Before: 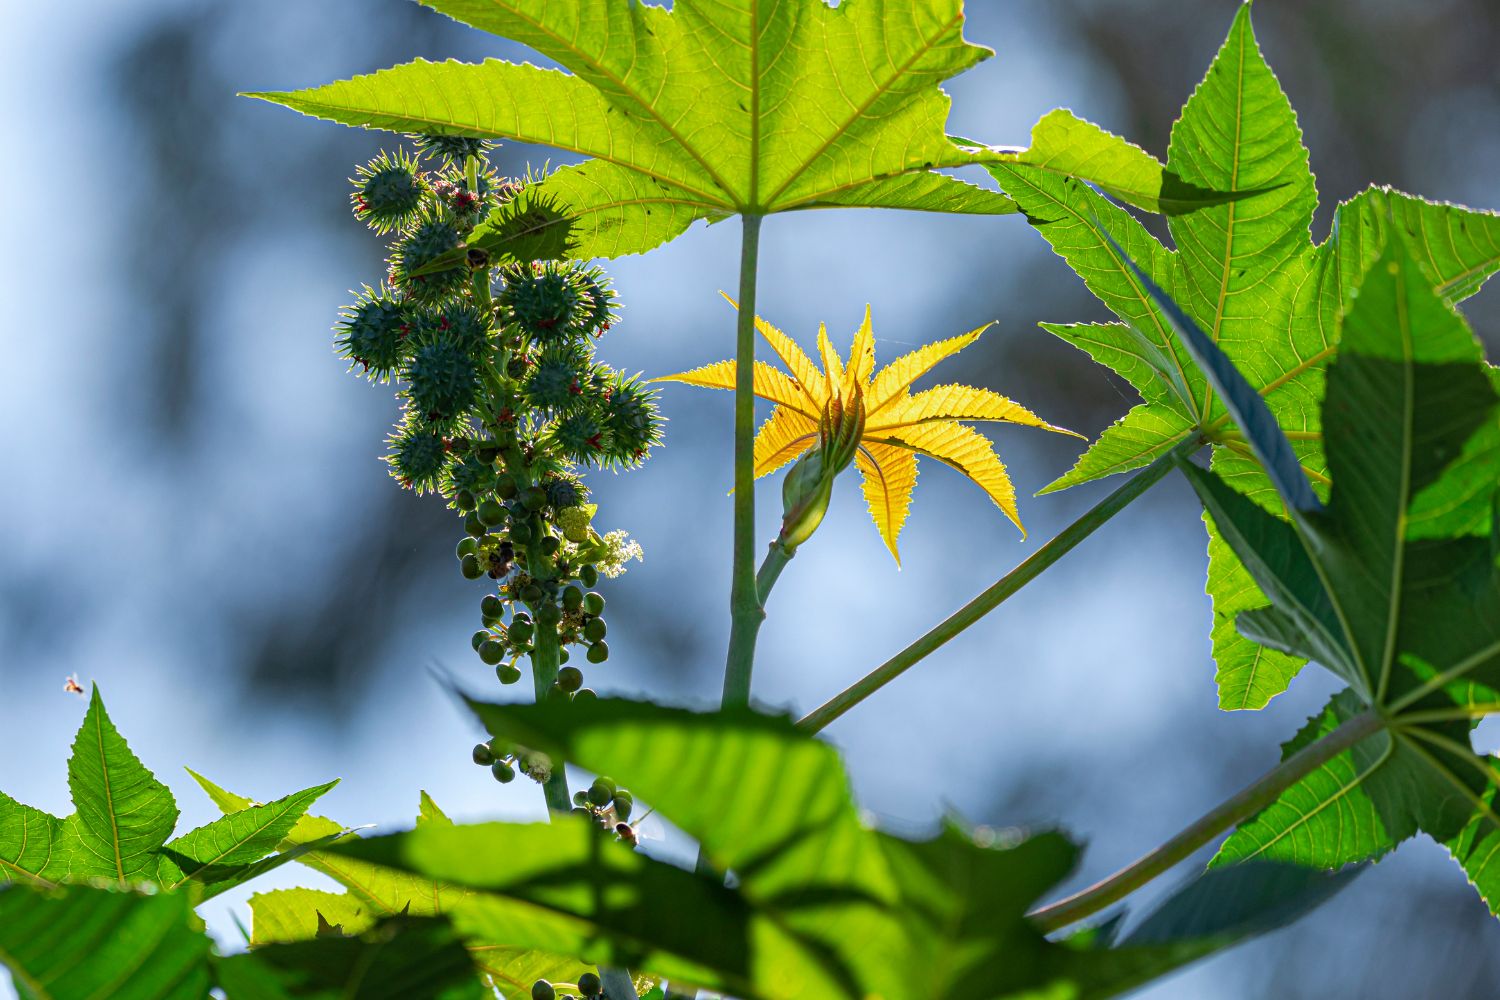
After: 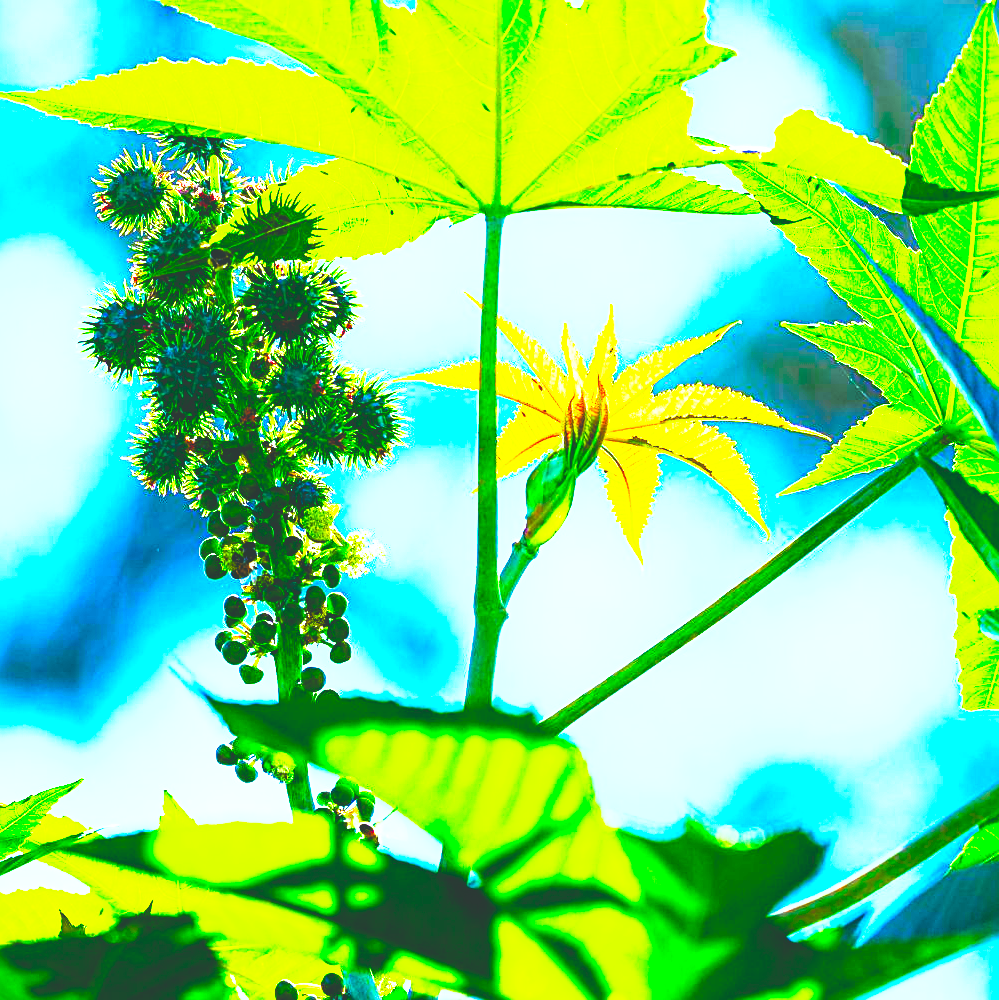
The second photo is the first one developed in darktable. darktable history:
shadows and highlights: shadows 31.3, highlights 0.575, soften with gaussian
crop: left 17.142%, right 16.251%
color correction: highlights a* -7.61, highlights b* 1.35, shadows a* -3.55, saturation 1.43
exposure: black level correction 0, exposure 1.675 EV, compensate exposure bias true, compensate highlight preservation false
sharpen: on, module defaults
base curve: curves: ch0 [(0, 0.036) (0.007, 0.037) (0.604, 0.887) (1, 1)], preserve colors none
color balance rgb: shadows lift › chroma 2.039%, shadows lift › hue 216.24°, global offset › luminance -0.898%, shadows fall-off 298.393%, white fulcrum 1.99 EV, highlights fall-off 298.823%, perceptual saturation grading › global saturation 39.349%, perceptual saturation grading › highlights -25.026%, perceptual saturation grading › mid-tones 34.667%, perceptual saturation grading › shadows 35.796%, mask middle-gray fulcrum 99.316%, global vibrance 14.226%, contrast gray fulcrum 38.345%
